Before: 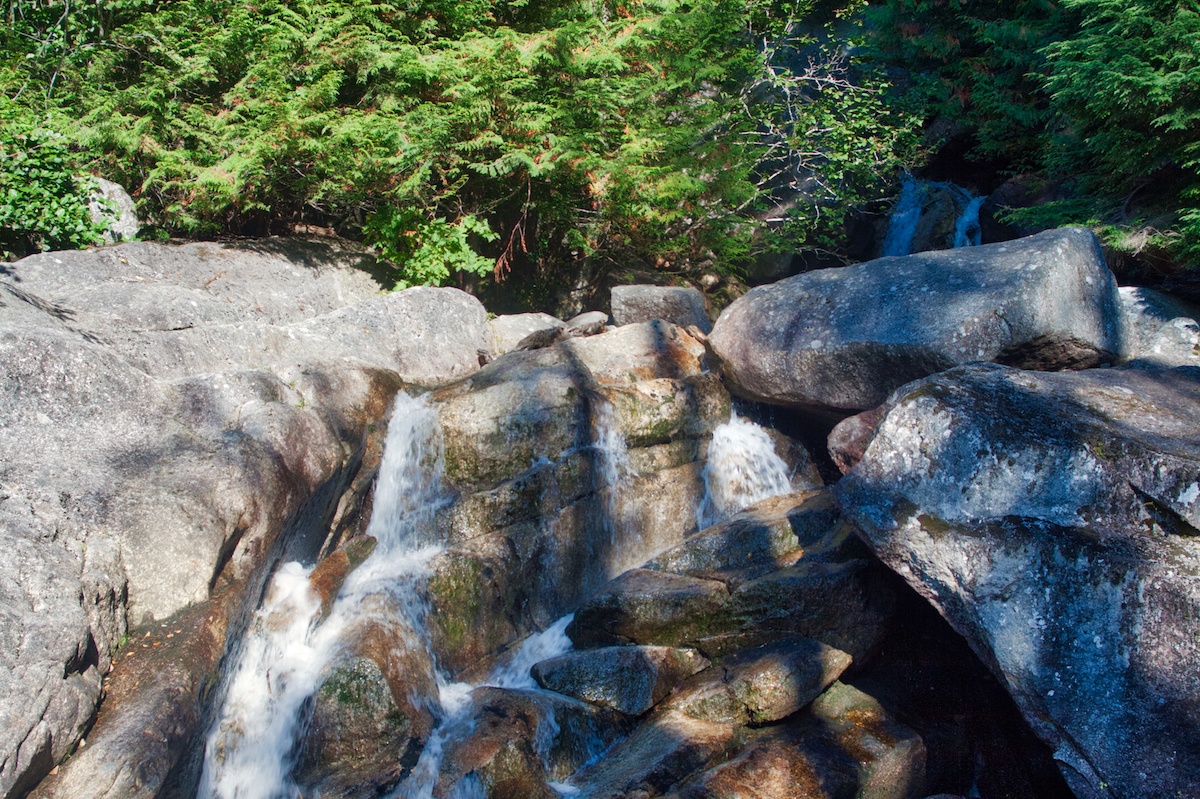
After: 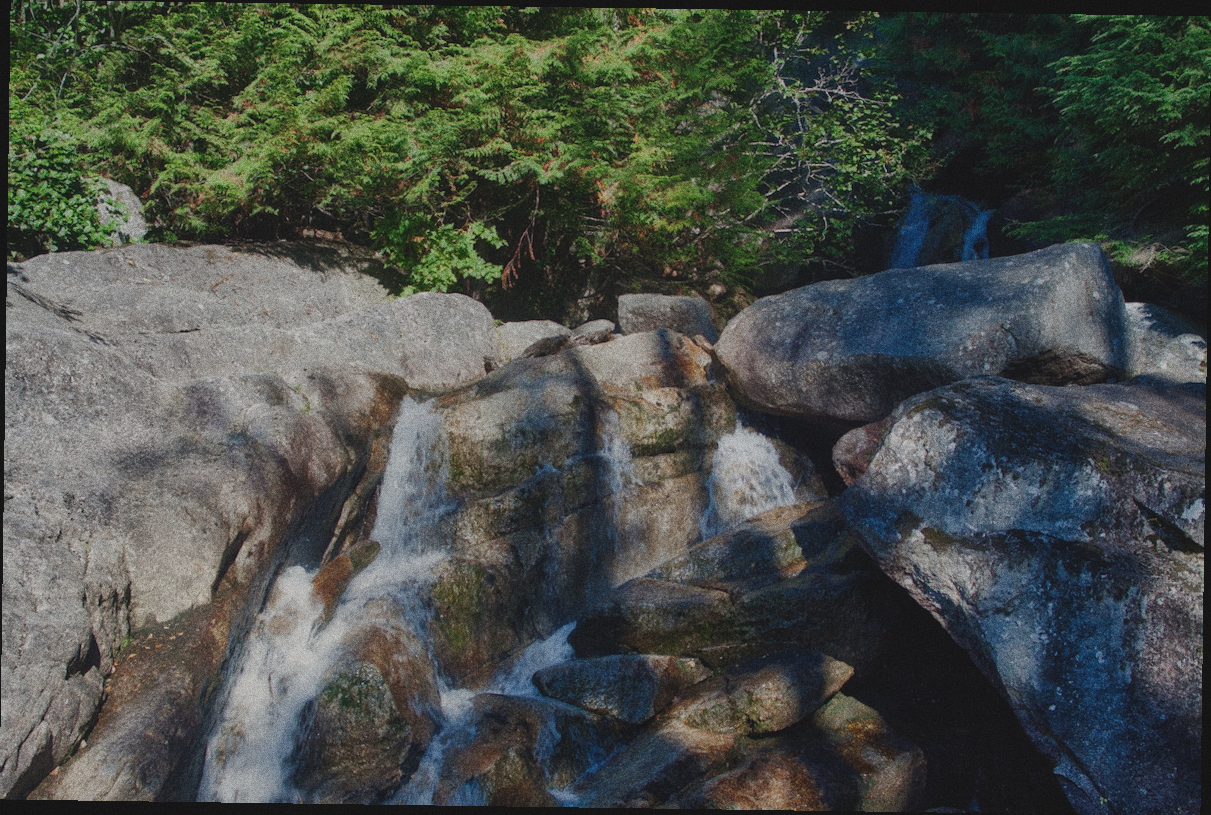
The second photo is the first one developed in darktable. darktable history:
grain: coarseness 0.09 ISO, strength 40%
rotate and perspective: rotation 0.8°, automatic cropping off
exposure: black level correction -0.016, exposure -1.018 EV, compensate highlight preservation false
